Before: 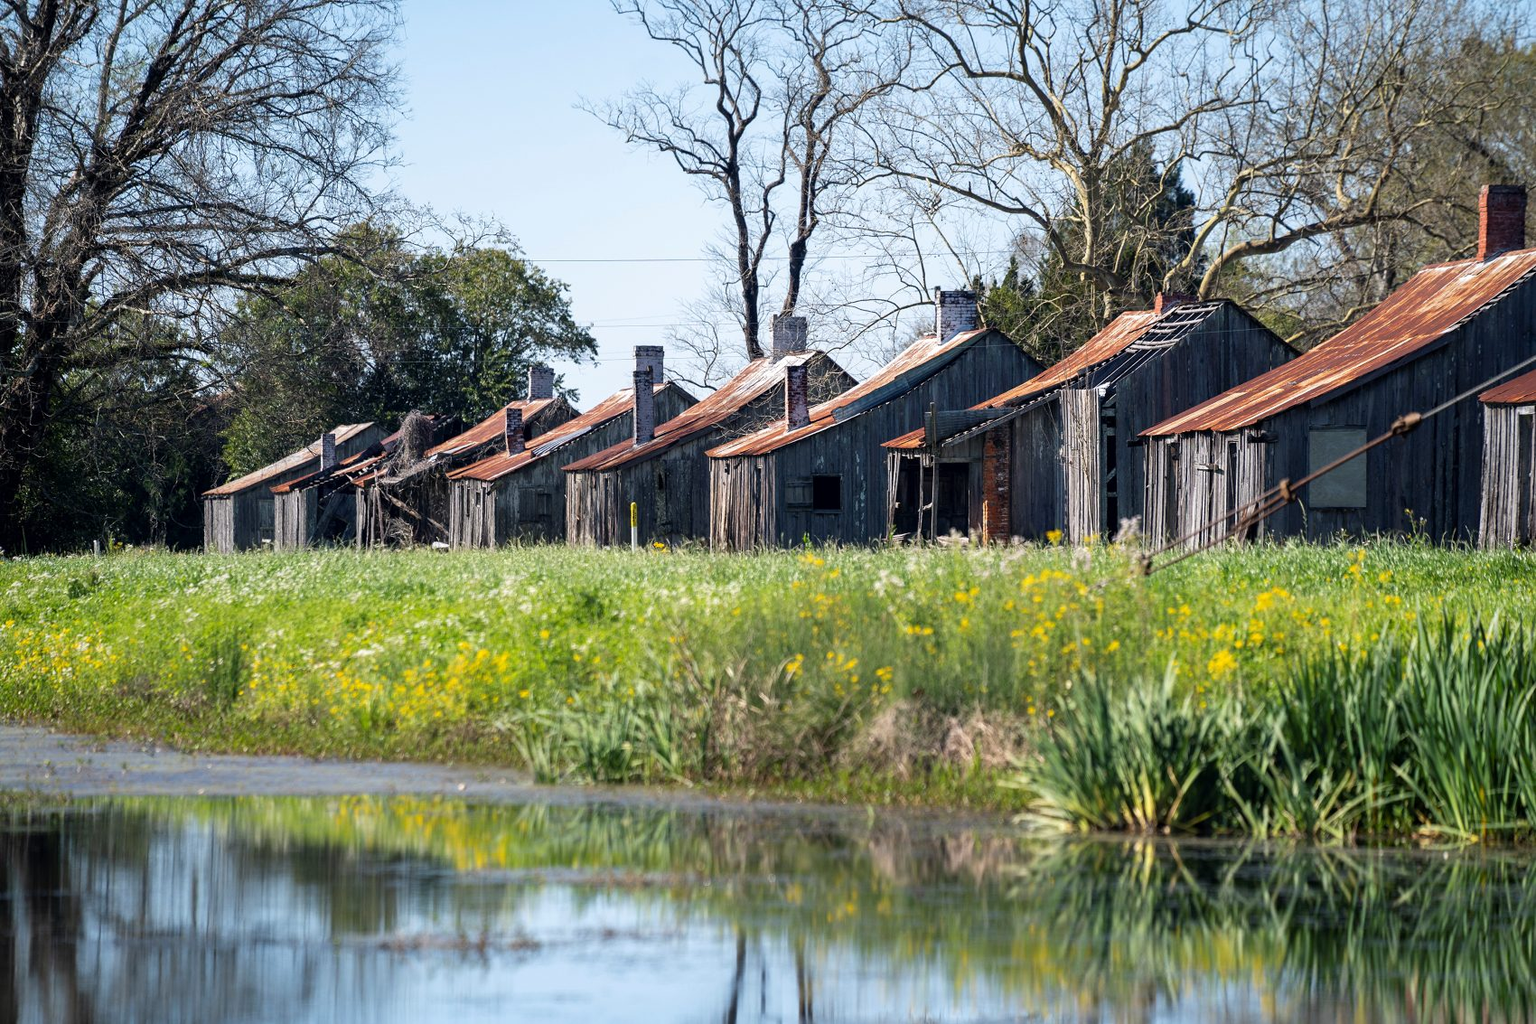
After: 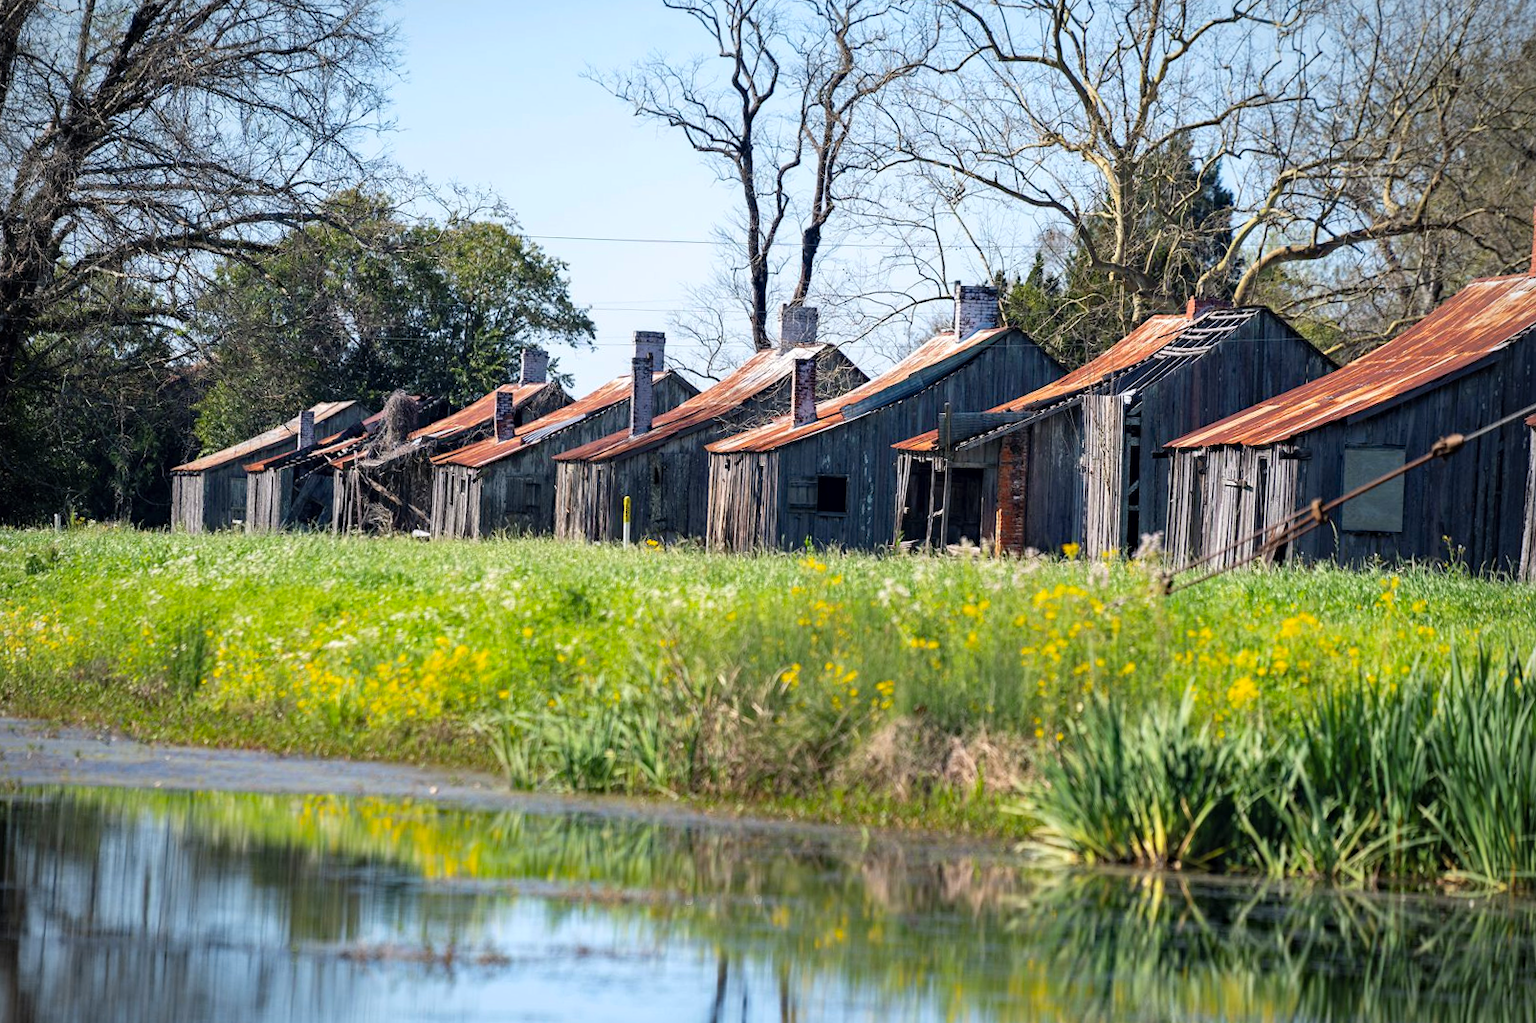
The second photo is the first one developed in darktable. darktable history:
vignetting: fall-off start 84.45%, fall-off radius 79.54%, width/height ratio 1.22, unbound false
crop and rotate: angle -2.25°
contrast brightness saturation: contrast 0.071, brightness 0.072, saturation 0.177
haze removal: compatibility mode true, adaptive false
